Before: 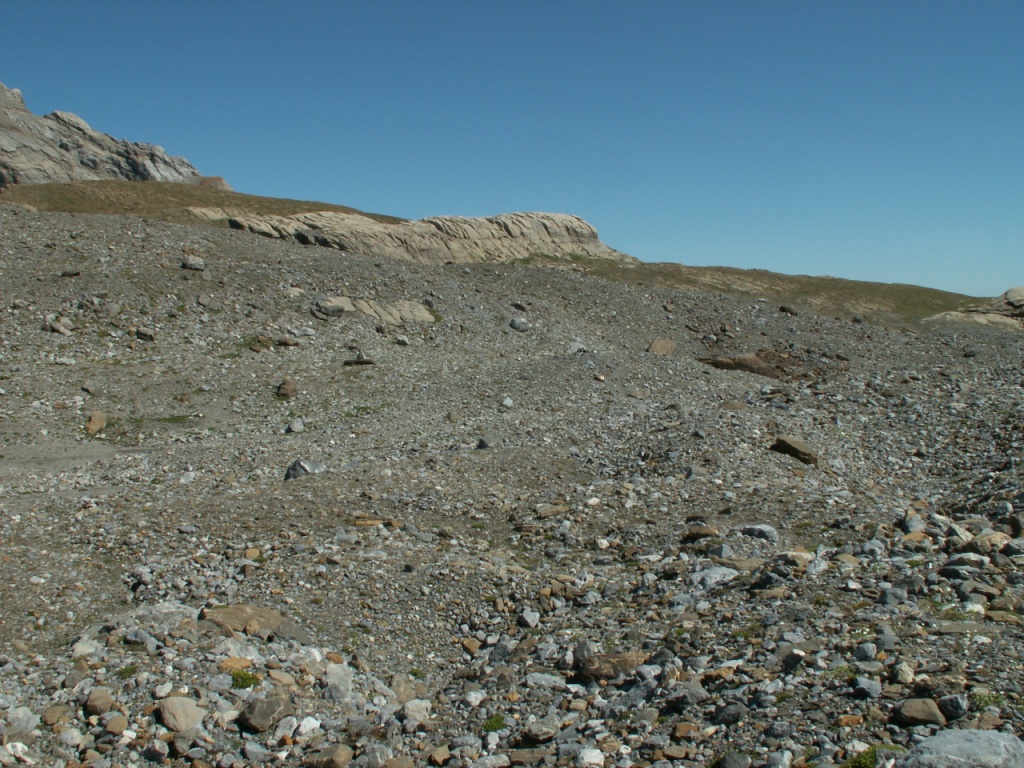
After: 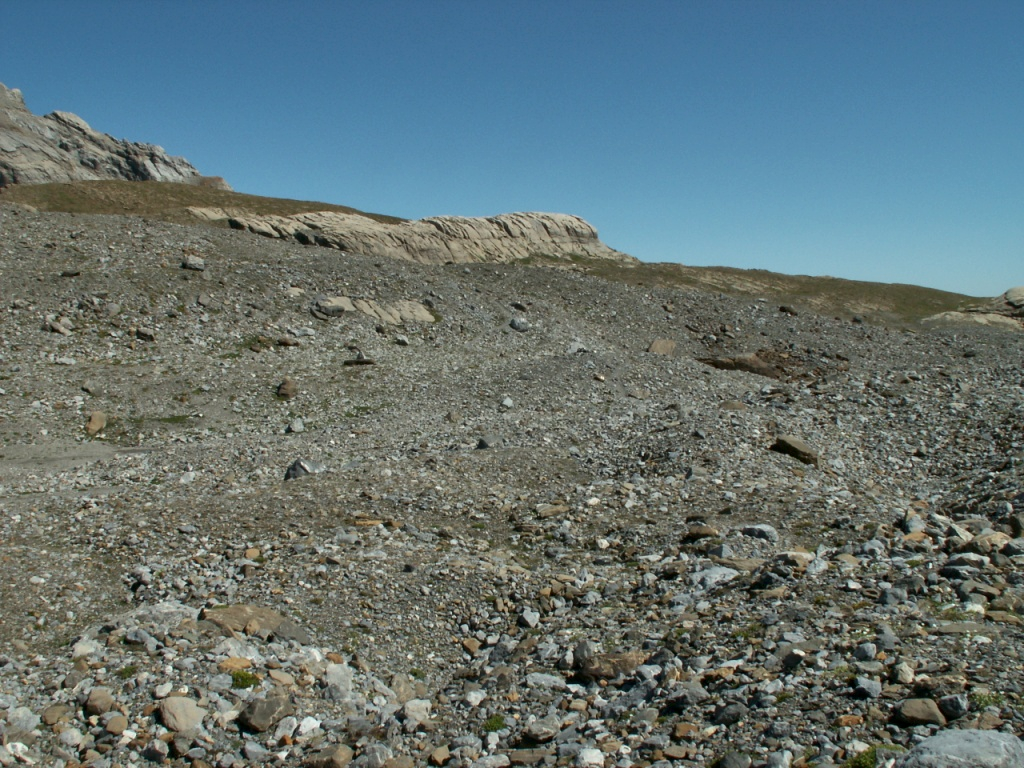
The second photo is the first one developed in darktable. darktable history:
local contrast: mode bilateral grid, contrast 19, coarseness 49, detail 132%, midtone range 0.2
